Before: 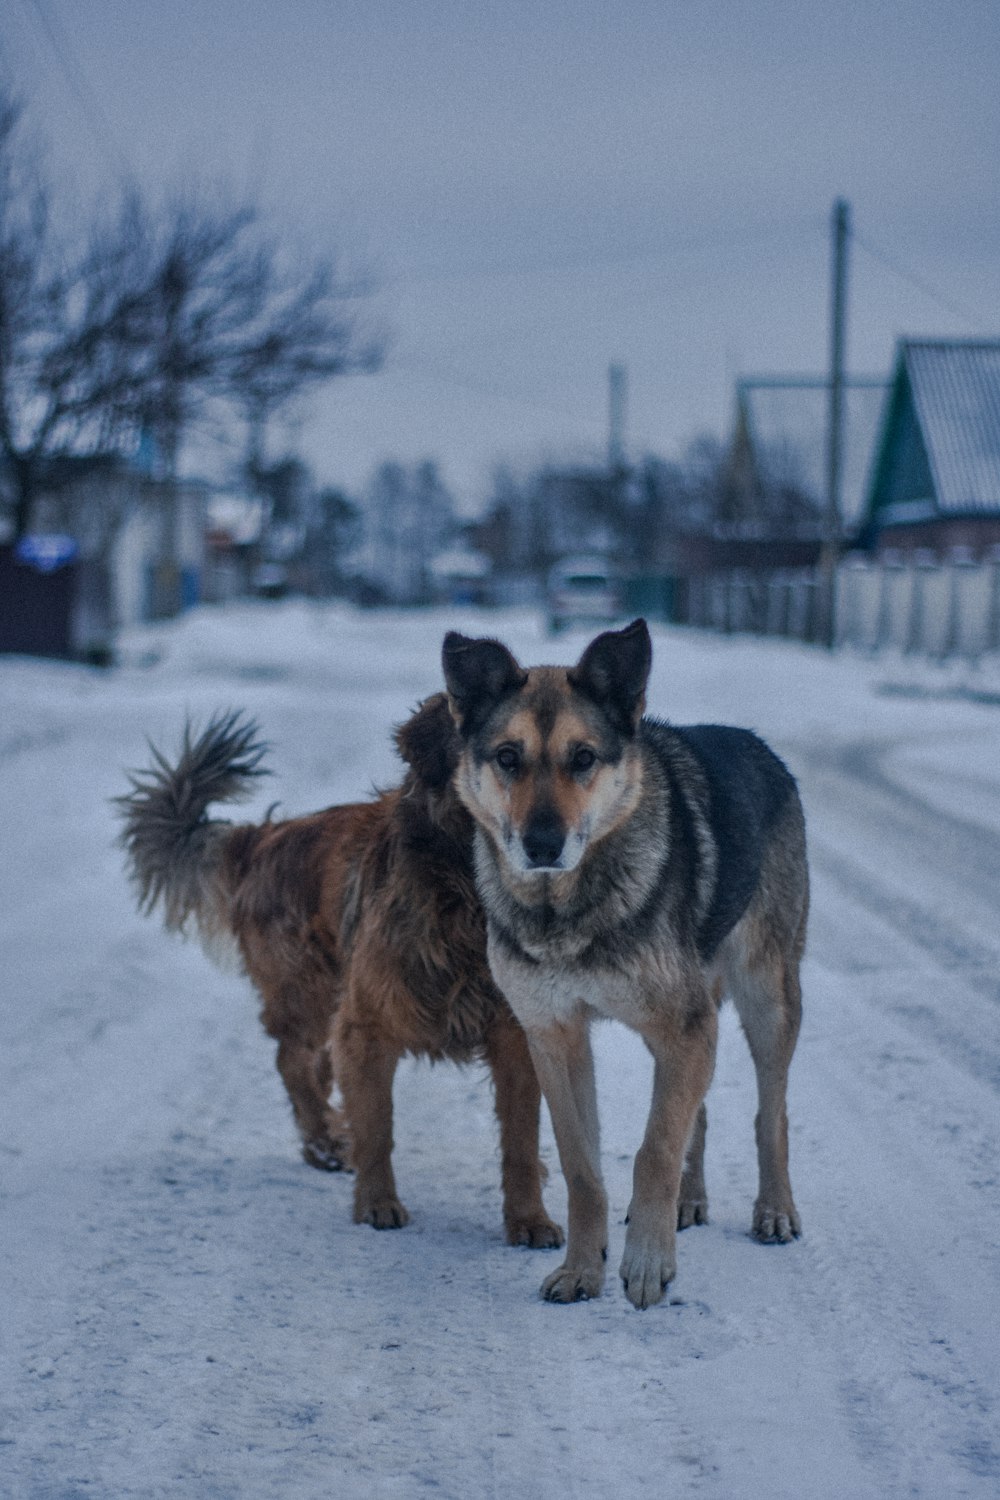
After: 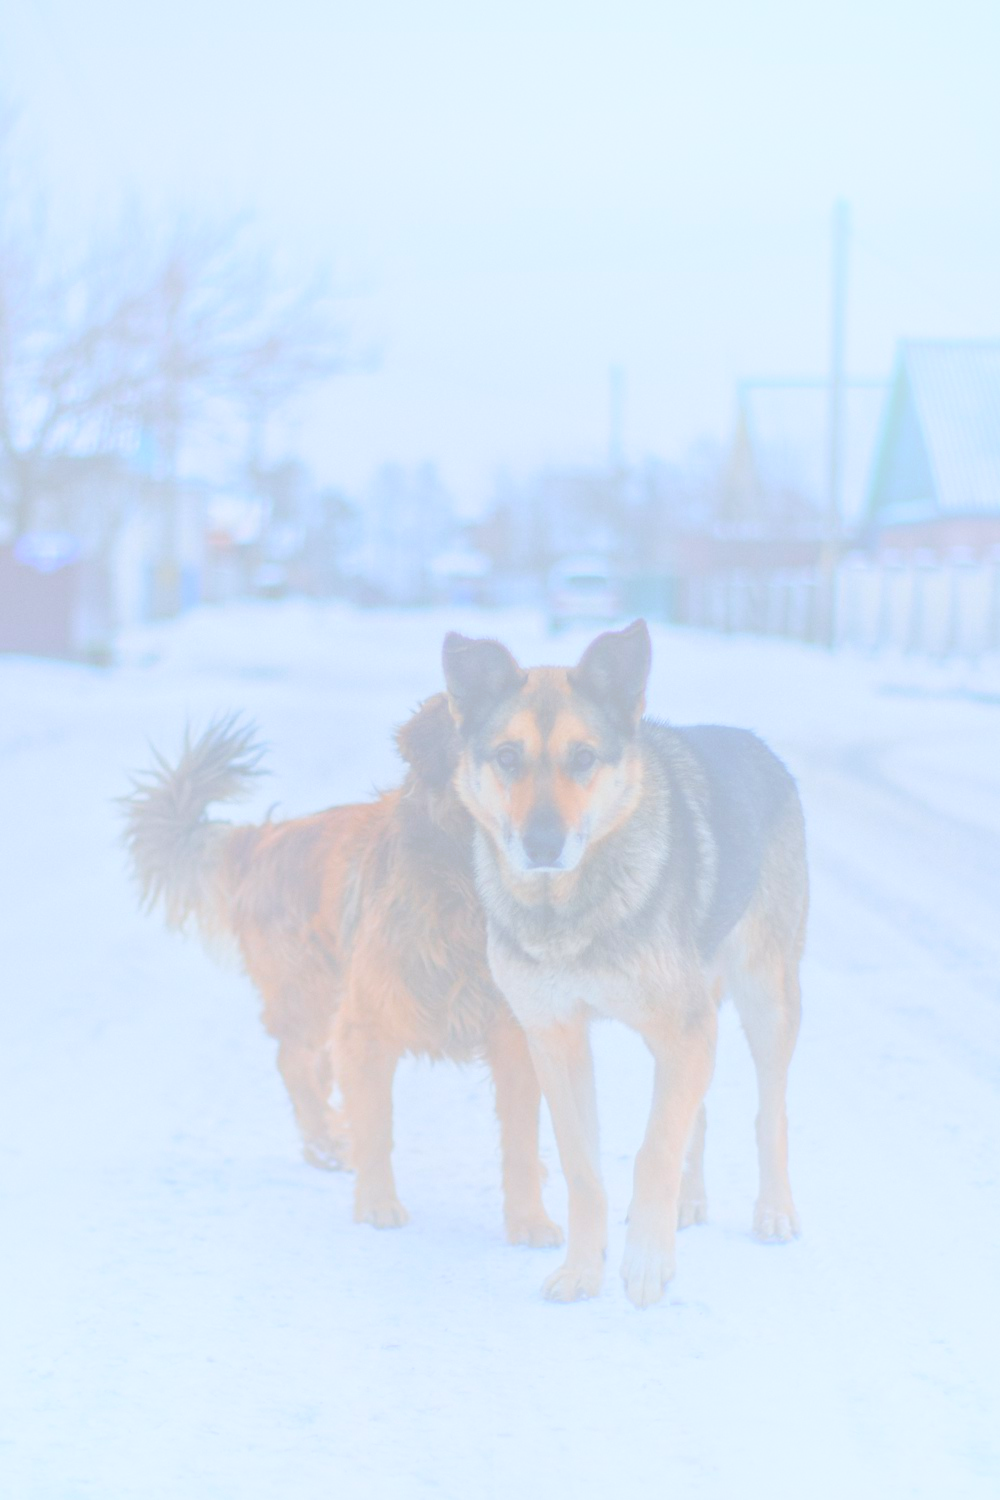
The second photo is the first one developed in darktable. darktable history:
bloom: size 70%, threshold 25%, strength 70% | blend: blend mode multiply, opacity 70%; mask: uniform (no mask)
